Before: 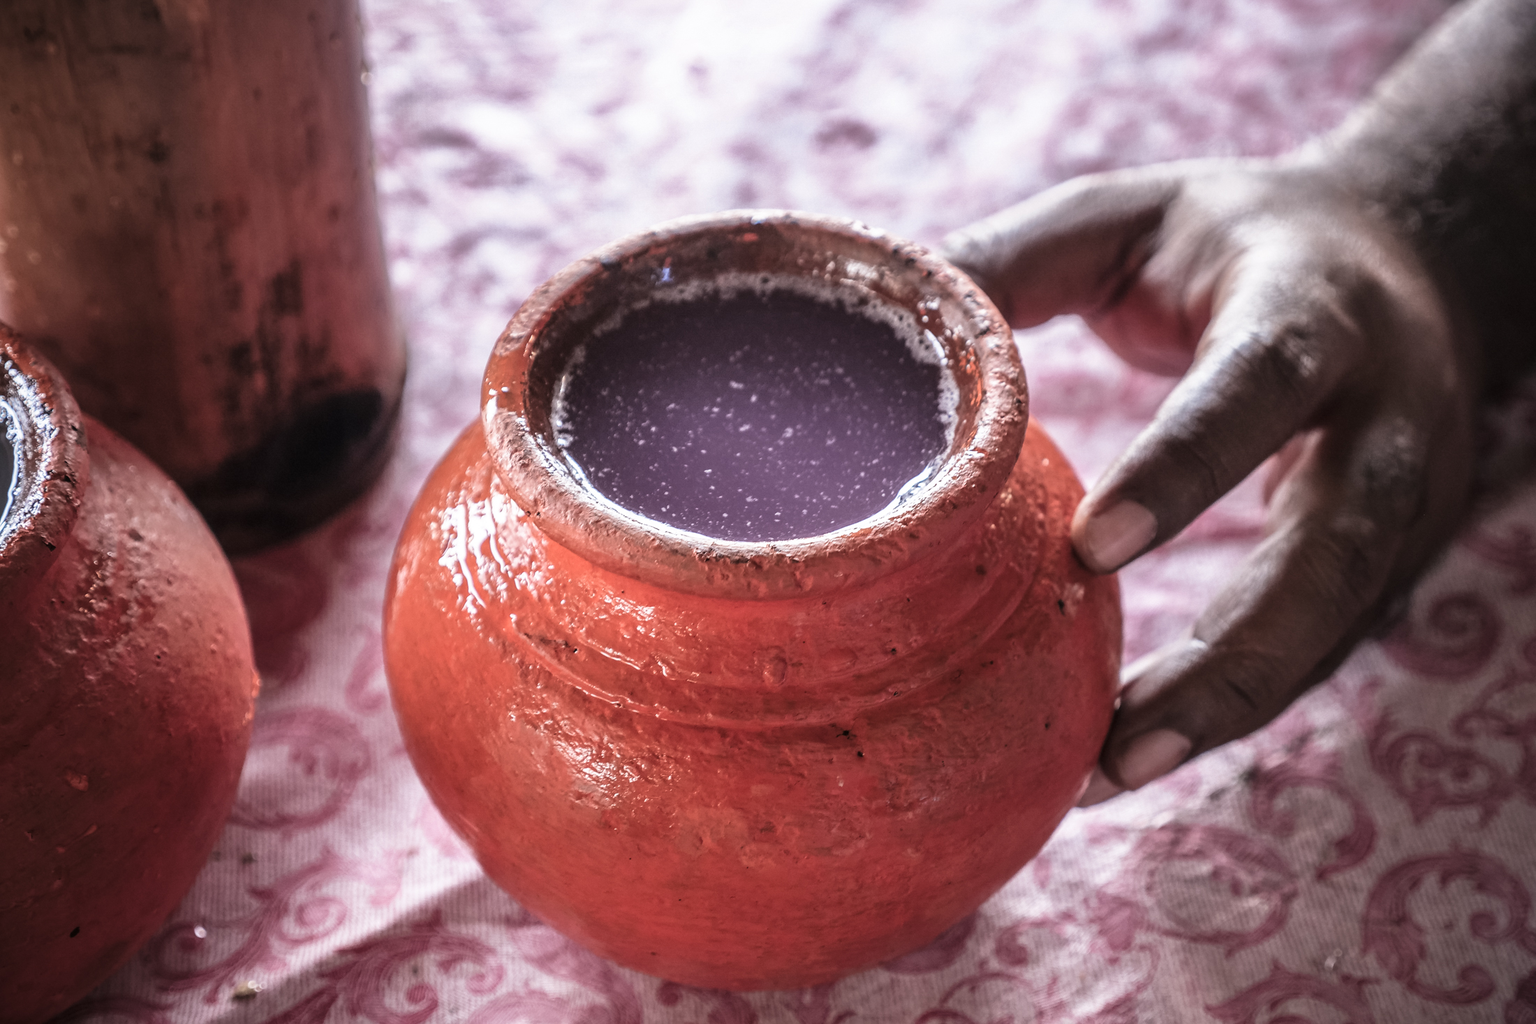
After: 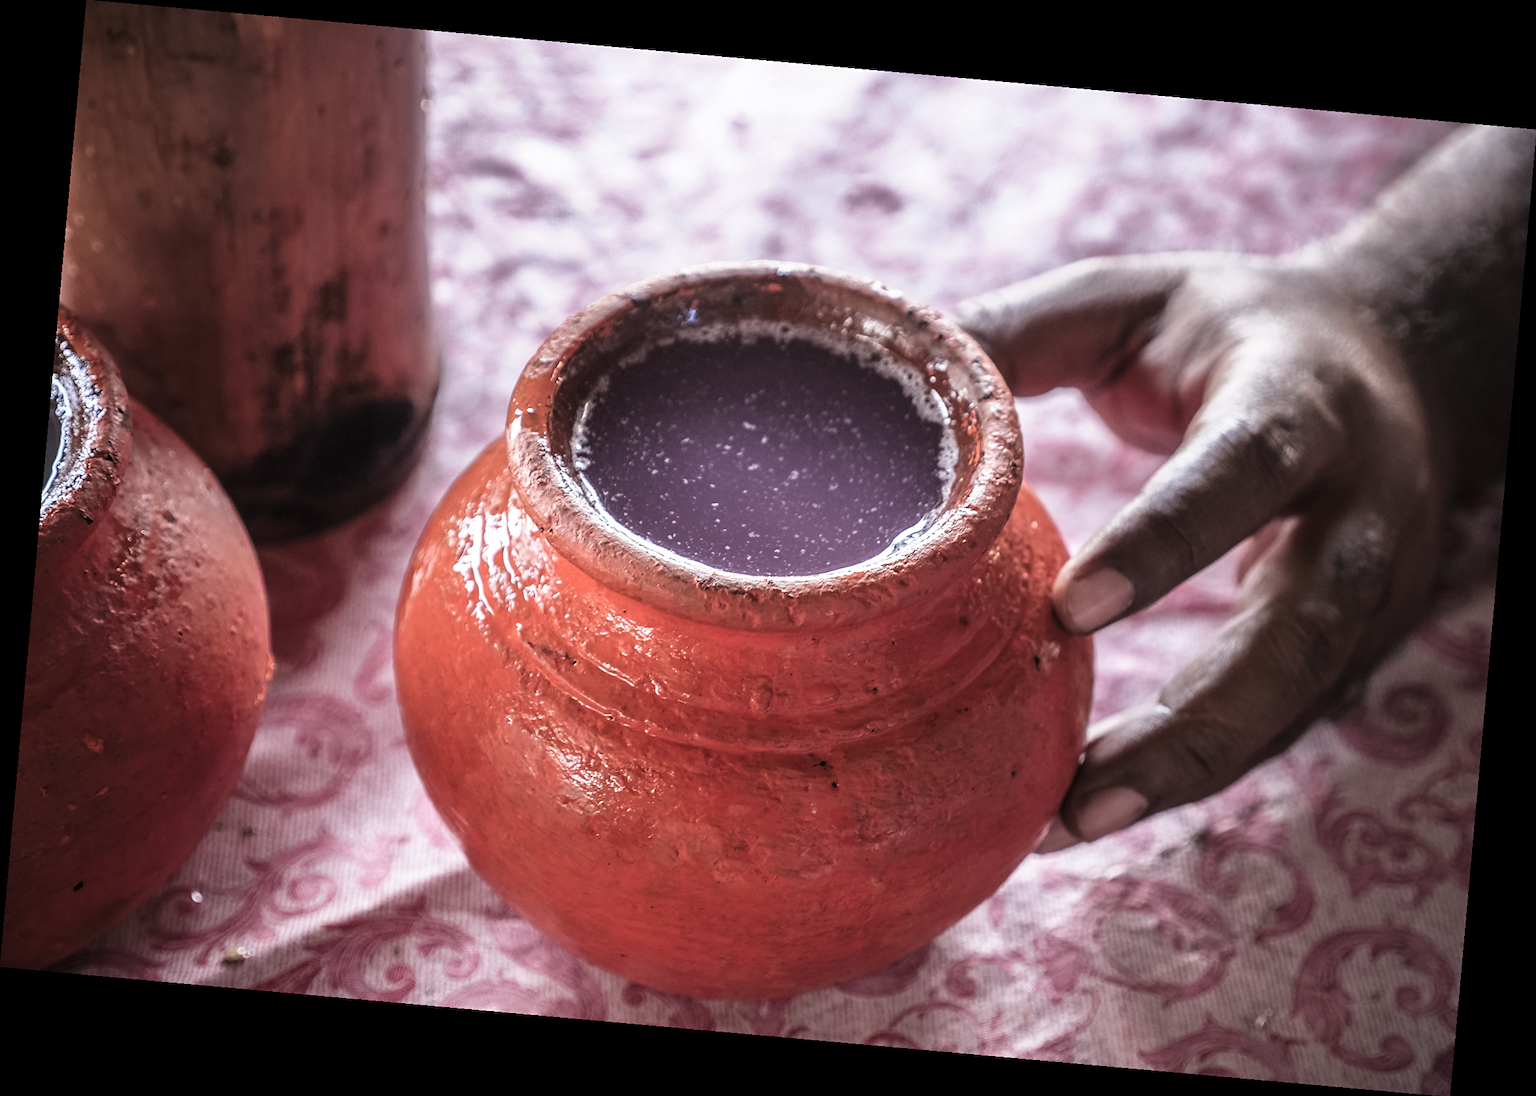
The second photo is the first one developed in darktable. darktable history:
rotate and perspective: rotation 5.12°, automatic cropping off
sharpen: amount 0.2
